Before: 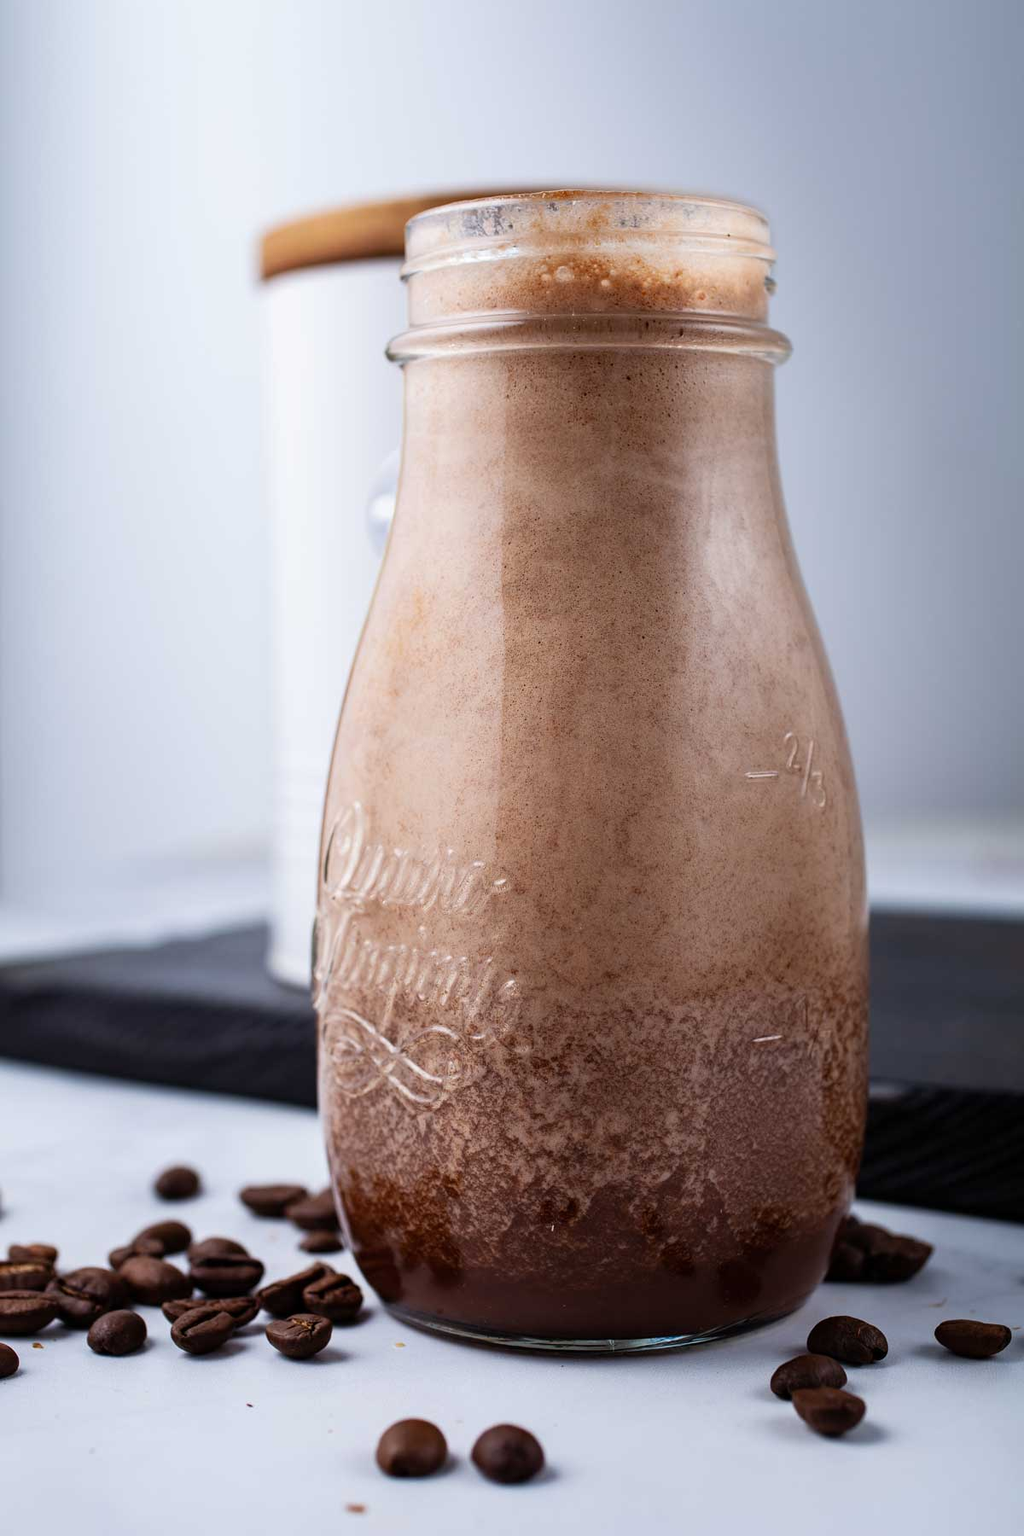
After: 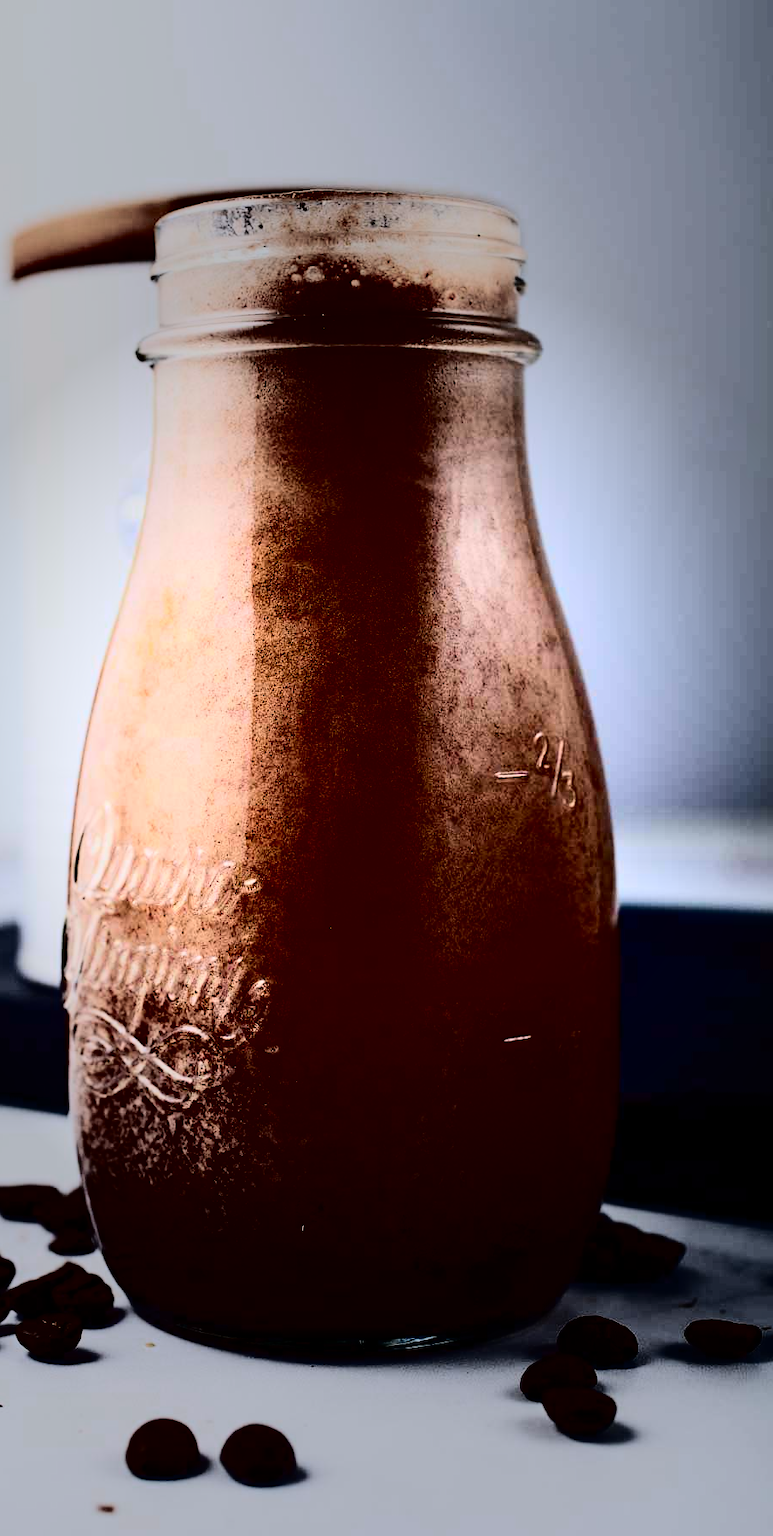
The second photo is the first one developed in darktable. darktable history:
crop and rotate: left 24.491%
contrast brightness saturation: contrast 0.775, brightness -0.991, saturation 0.989
vignetting: fall-off start 32.17%, fall-off radius 33.85%
